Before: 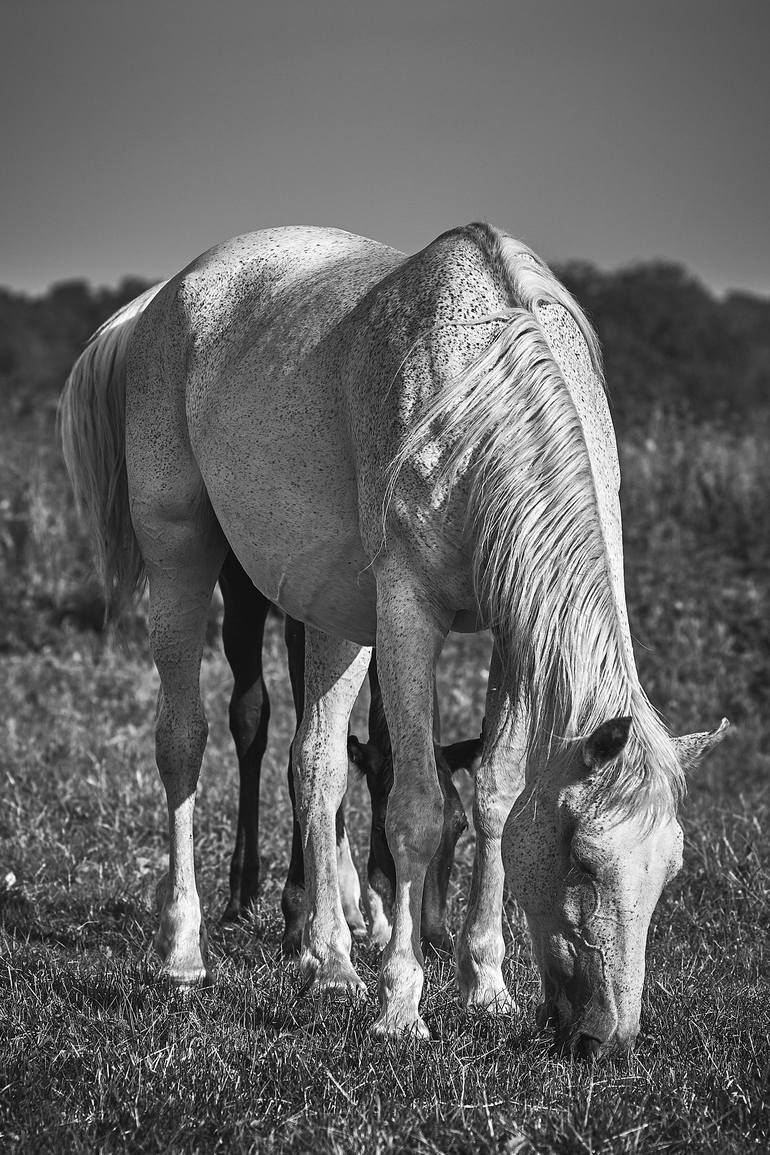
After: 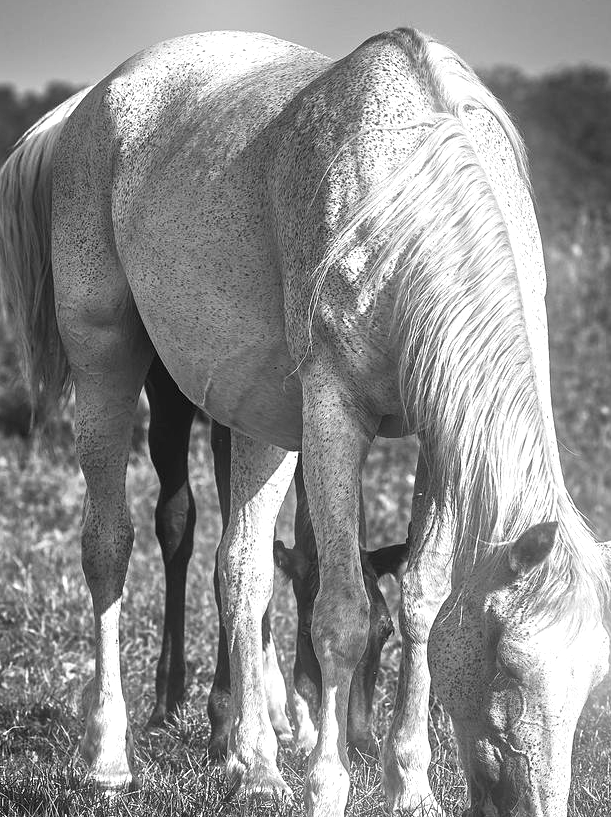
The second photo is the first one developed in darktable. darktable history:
crop: left 9.712%, top 16.928%, right 10.845%, bottom 12.332%
exposure: black level correction 0, exposure 0.7 EV, compensate highlight preservation false
bloom: size 9%, threshold 100%, strength 7%
